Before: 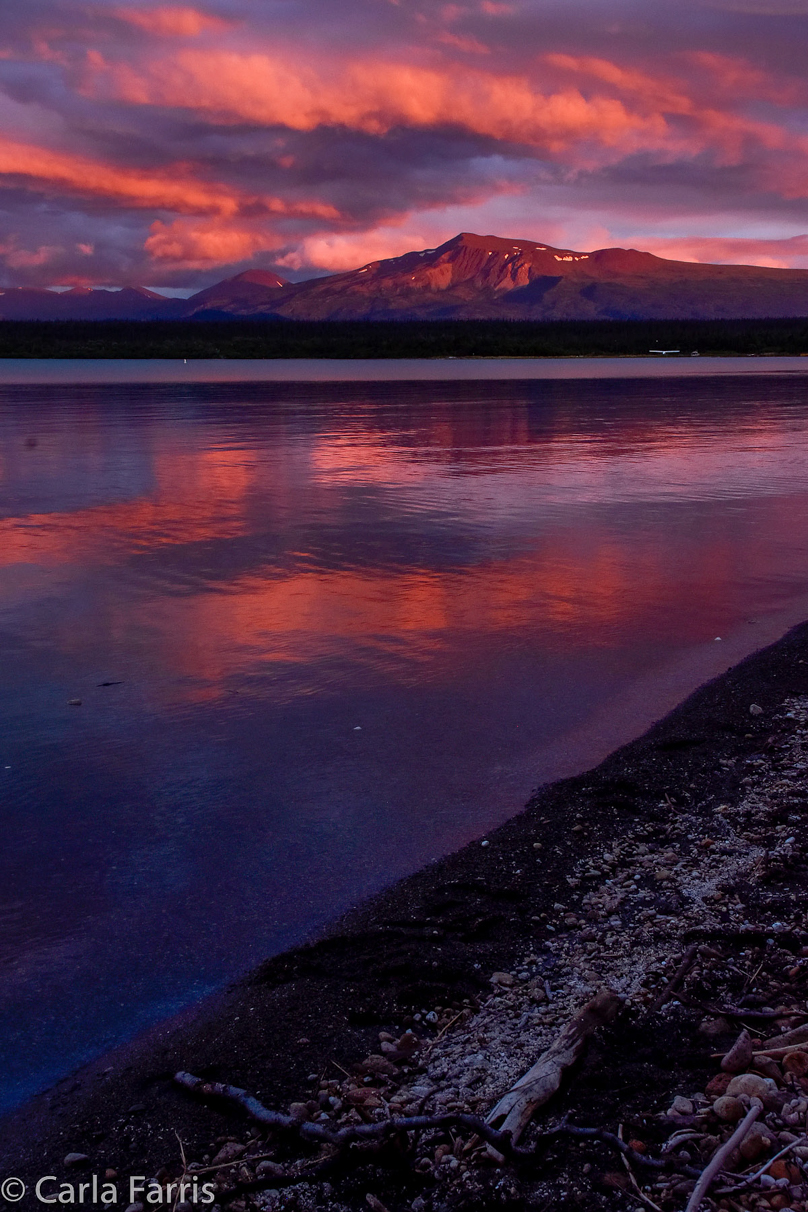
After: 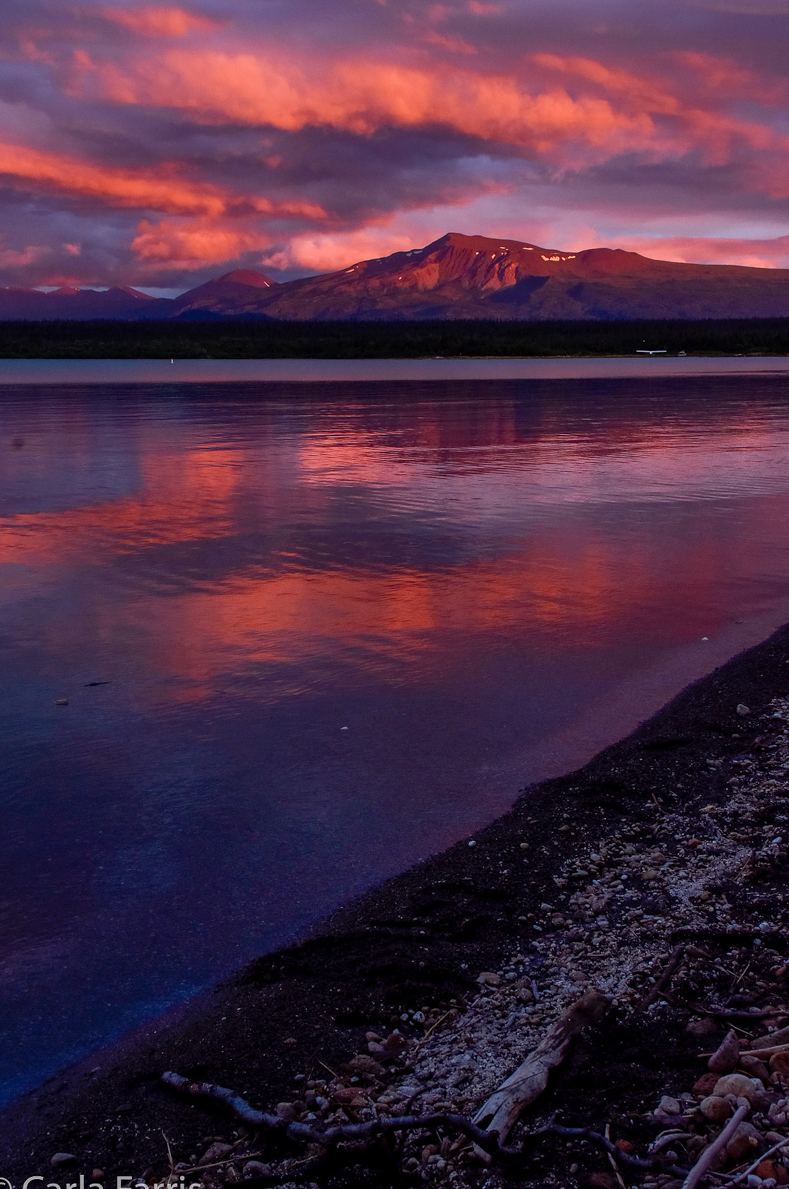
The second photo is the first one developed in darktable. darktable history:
crop: left 1.707%, right 0.285%, bottom 1.867%
